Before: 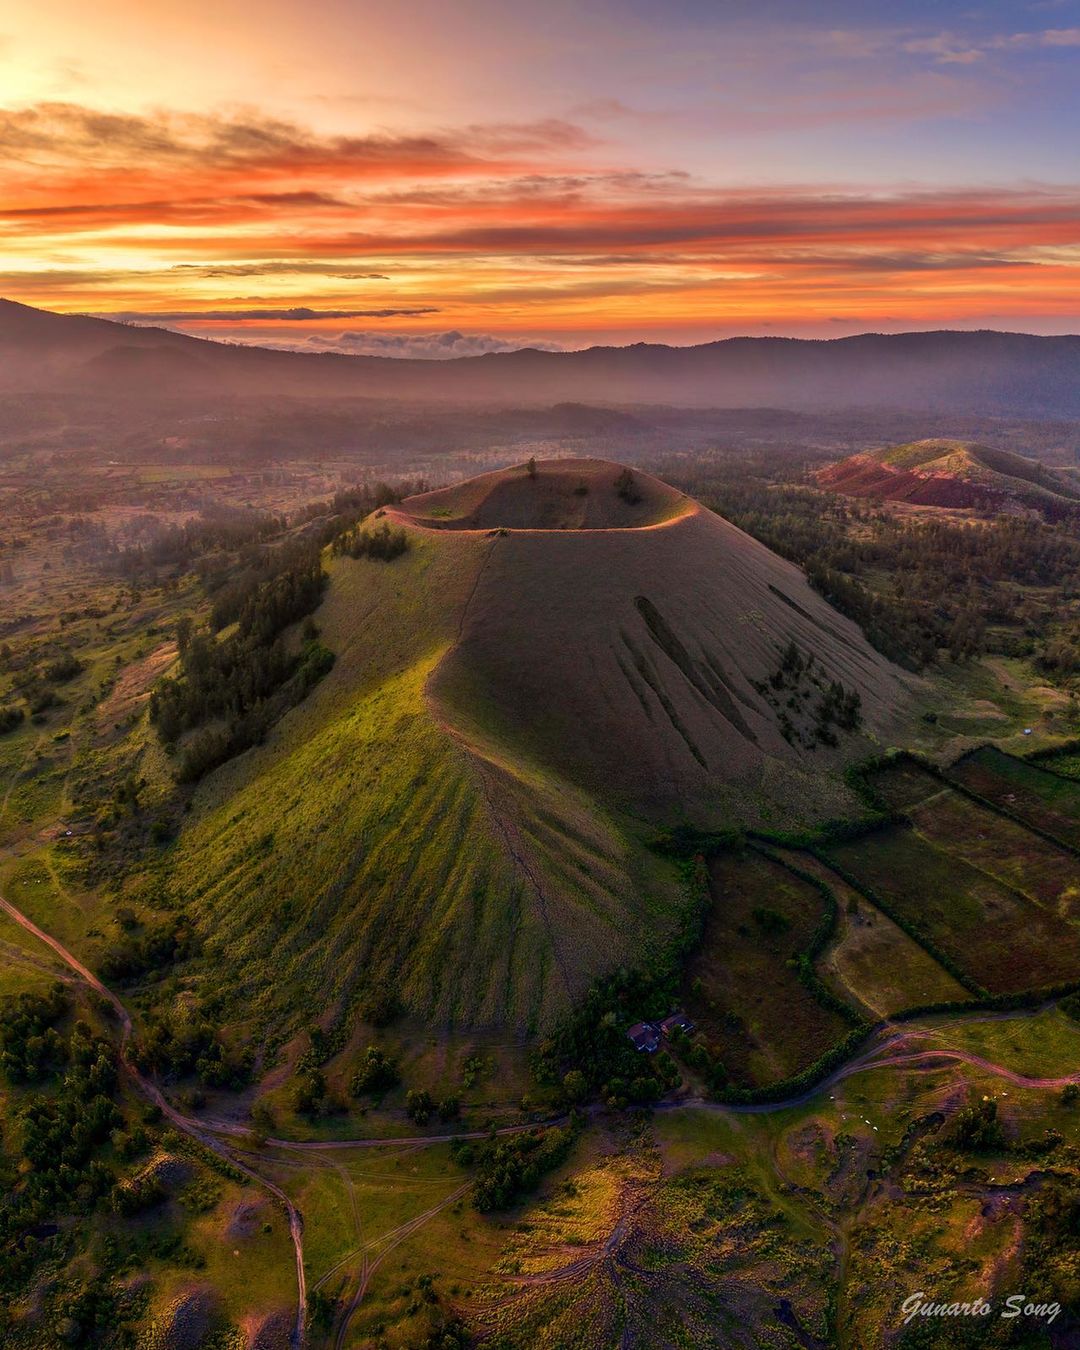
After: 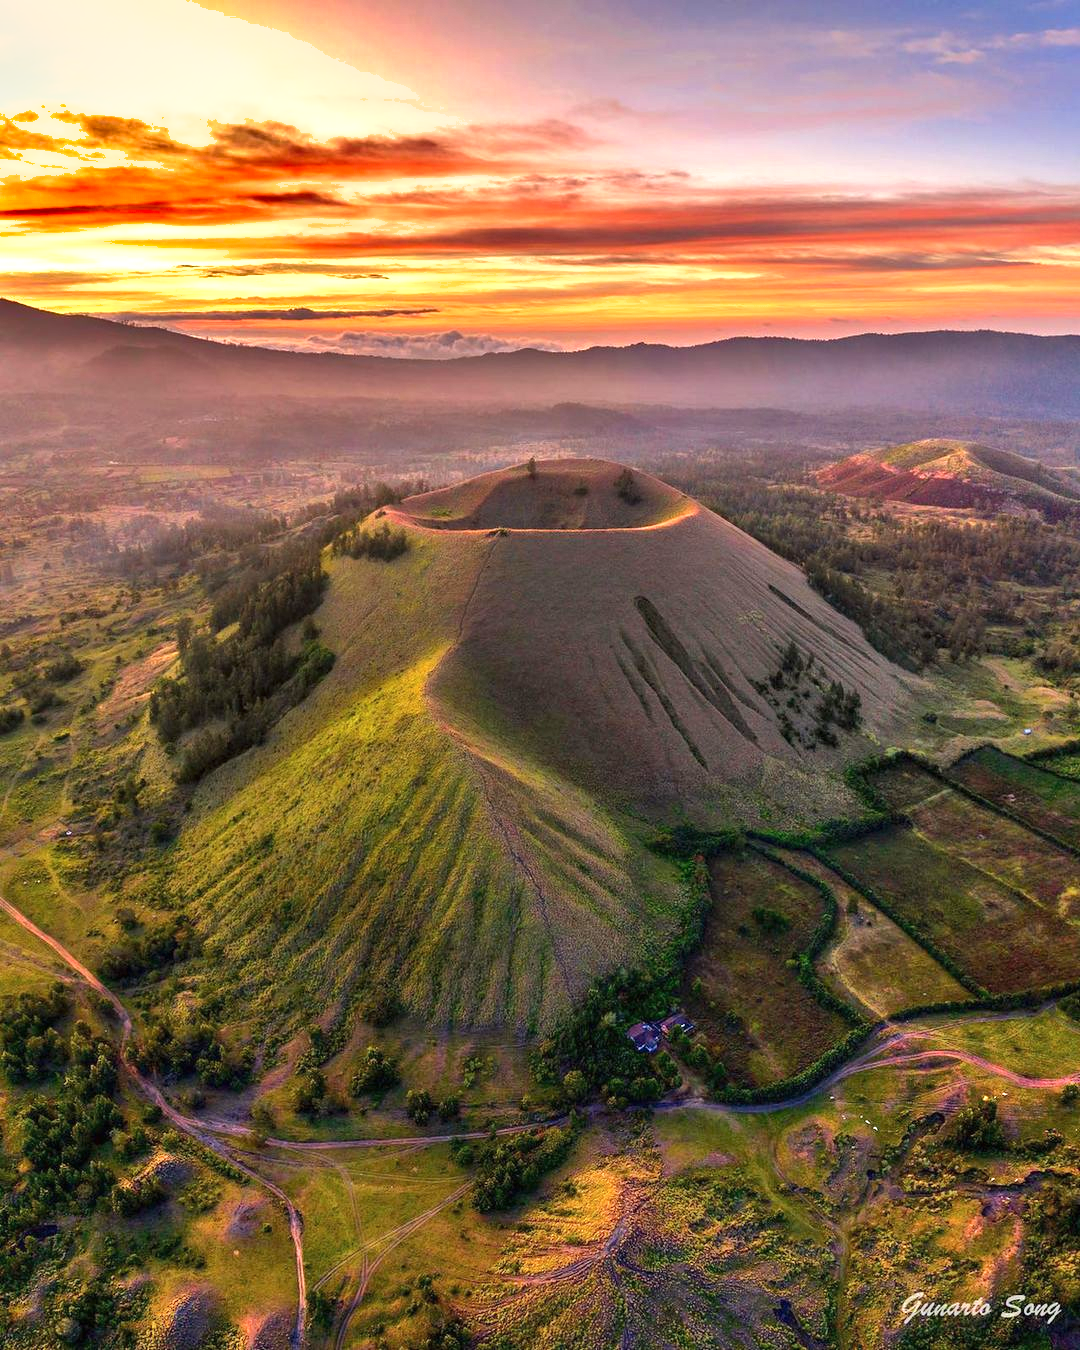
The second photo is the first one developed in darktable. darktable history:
shadows and highlights: soften with gaussian
exposure: black level correction 0, exposure 1 EV, compensate exposure bias true, compensate highlight preservation false
